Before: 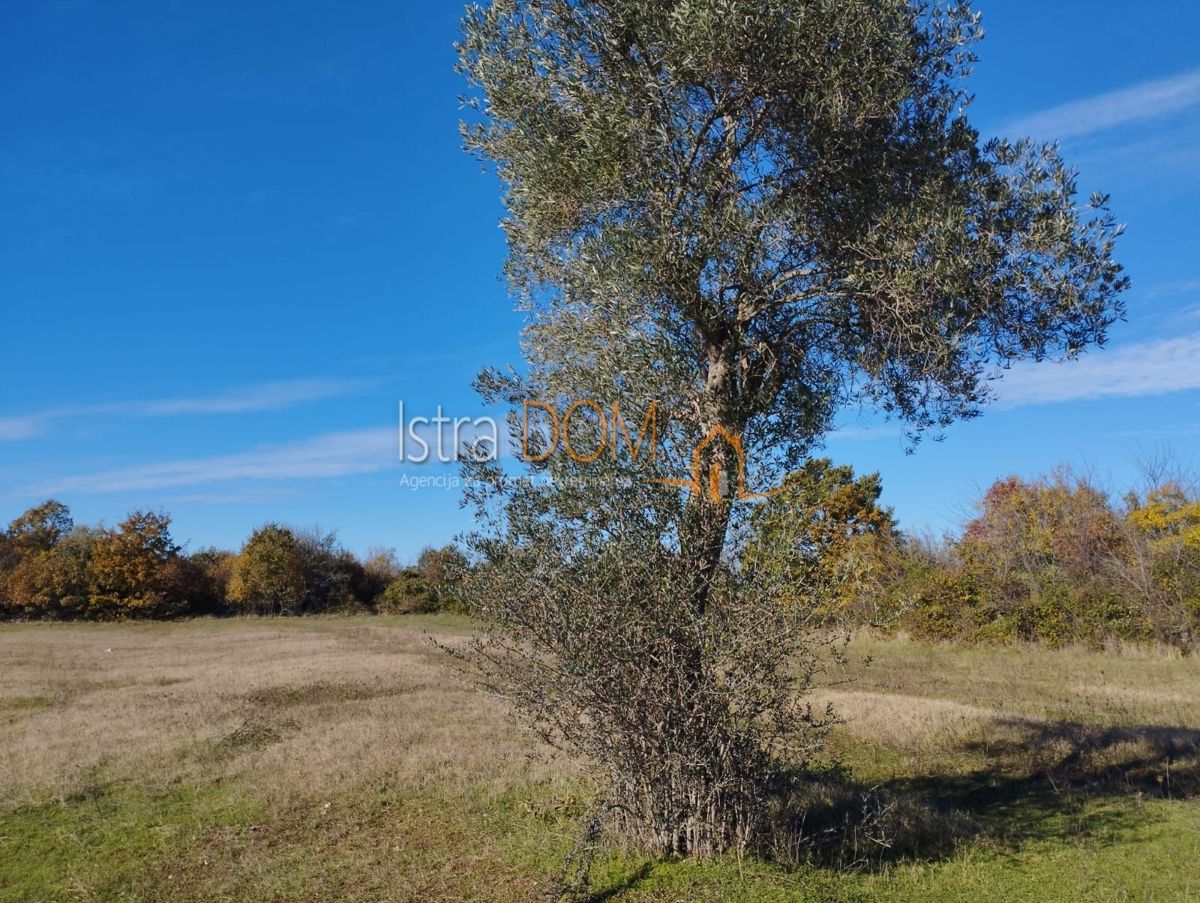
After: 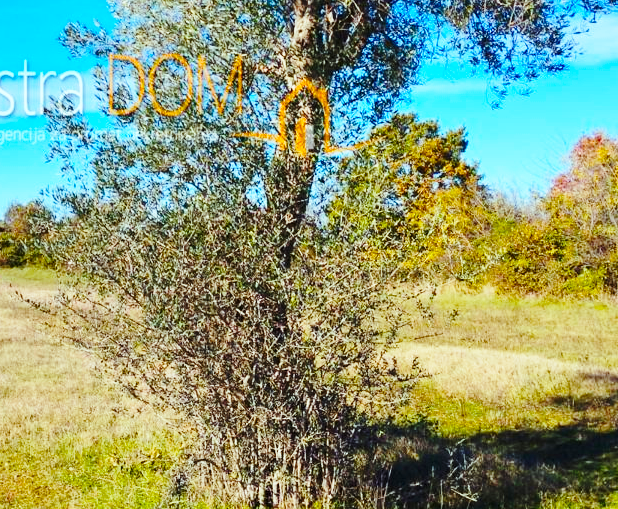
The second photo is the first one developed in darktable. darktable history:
color balance rgb: highlights gain › luminance 19.892%, highlights gain › chroma 2.684%, highlights gain › hue 172.6°, perceptual saturation grading › global saturation 49.158%, perceptual brilliance grading › mid-tones 10.358%, perceptual brilliance grading › shadows 15.705%
crop: left 34.58%, top 38.358%, right 13.877%, bottom 5.244%
base curve: curves: ch0 [(0, 0) (0.028, 0.03) (0.121, 0.232) (0.46, 0.748) (0.859, 0.968) (1, 1)], preserve colors none
